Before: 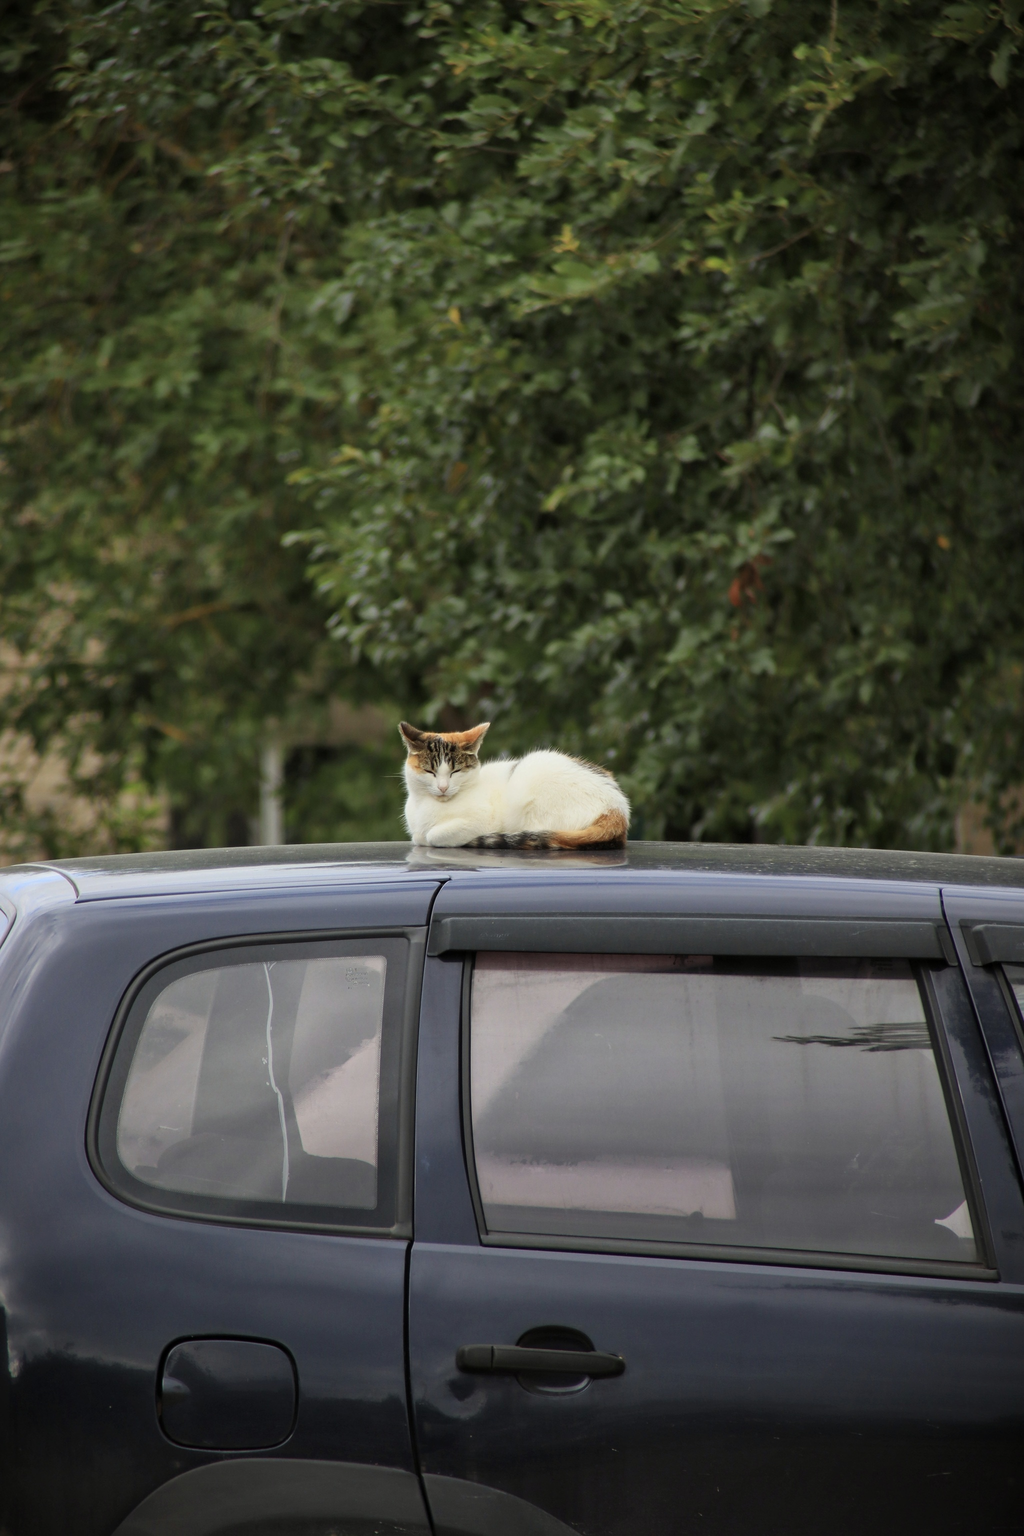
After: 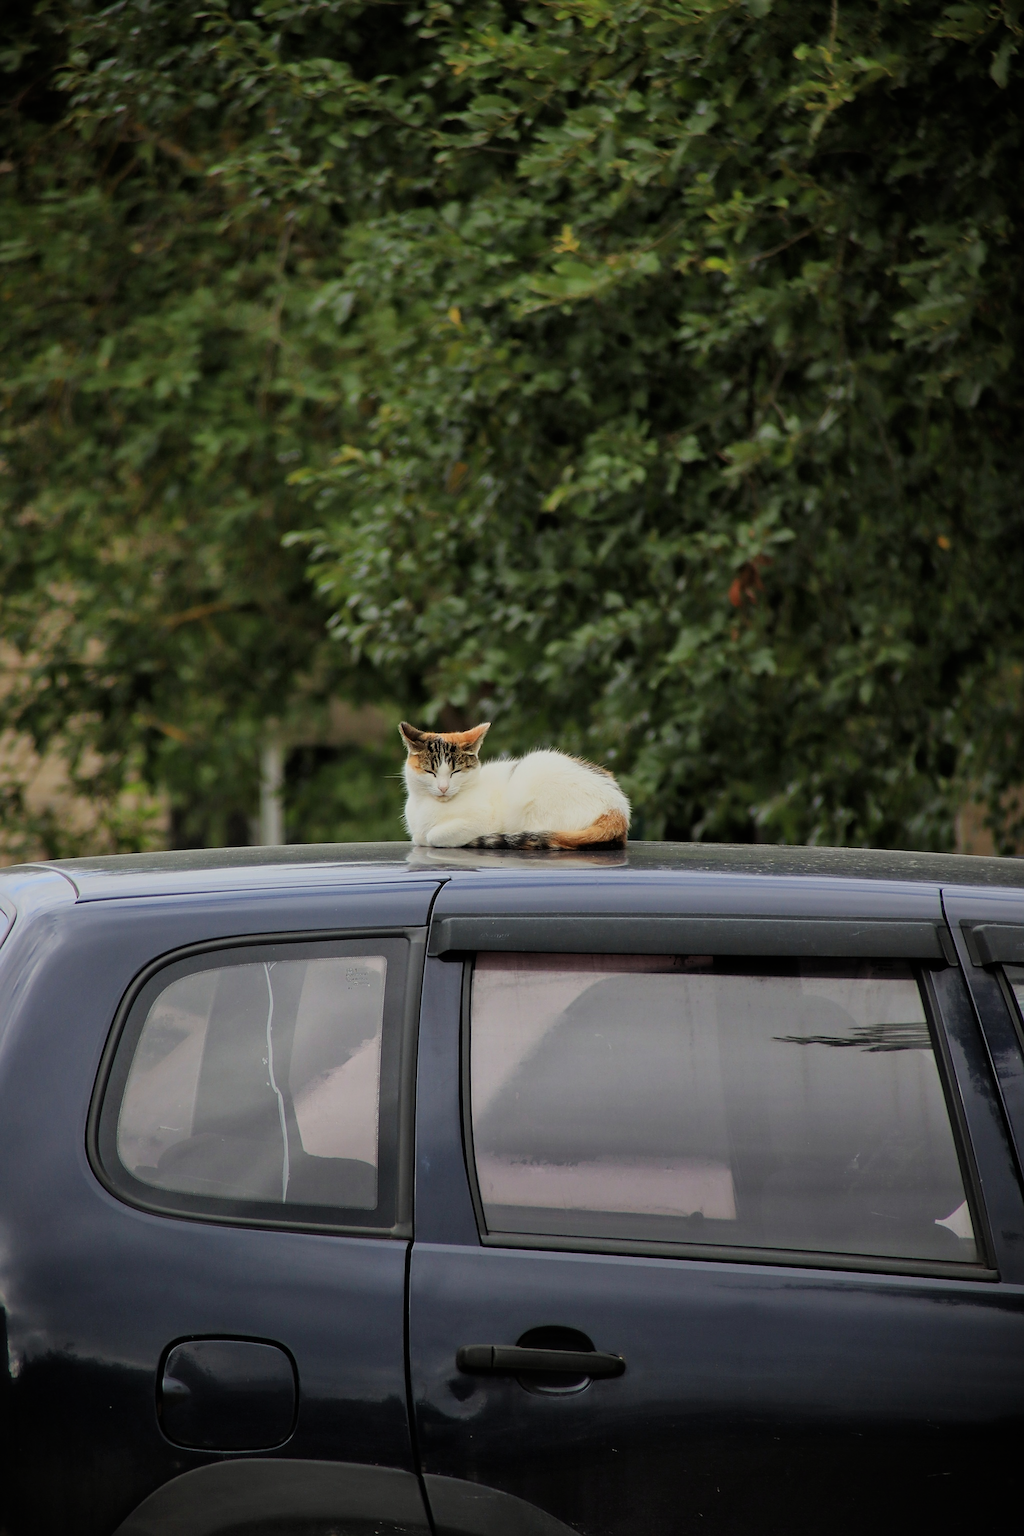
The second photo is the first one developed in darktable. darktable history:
sharpen: on, module defaults
filmic rgb: hardness 4.17
